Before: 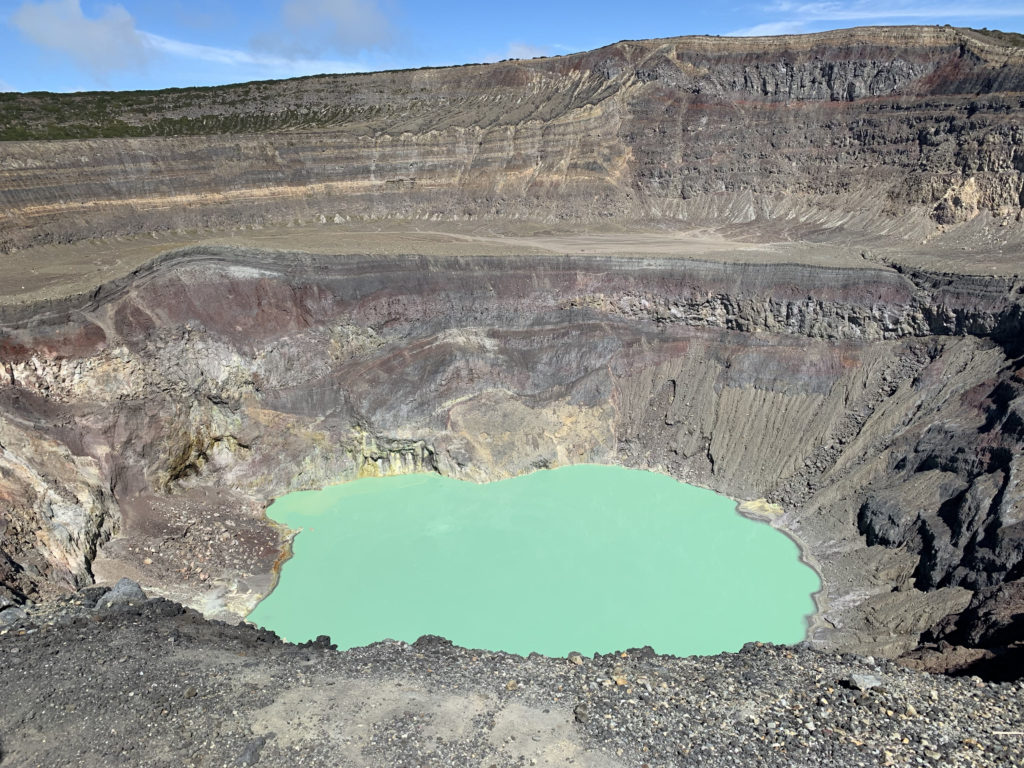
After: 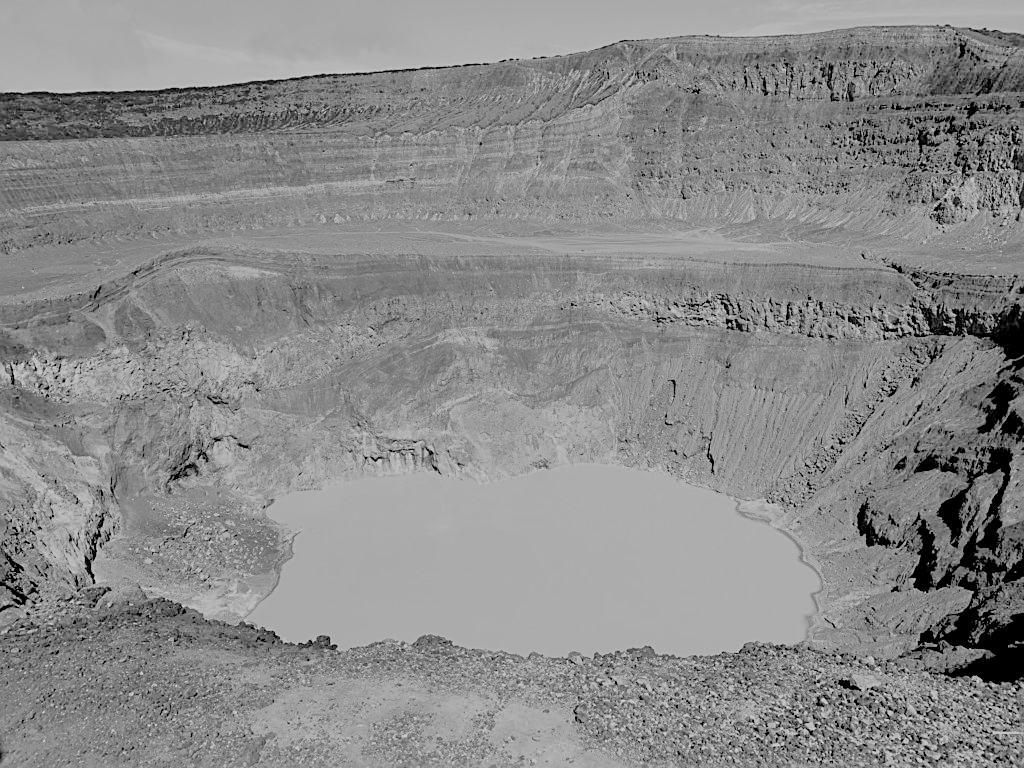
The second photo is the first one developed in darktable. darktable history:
exposure: black level correction 0, exposure 0.7 EV, compensate exposure bias true, compensate highlight preservation false
filmic rgb: black relative exposure -4.42 EV, white relative exposure 6.58 EV, hardness 1.85, contrast 0.5
color calibration: output gray [0.22, 0.42, 0.37, 0], gray › normalize channels true, illuminant same as pipeline (D50), adaptation XYZ, x 0.346, y 0.359, gamut compression 0
sharpen: on, module defaults
